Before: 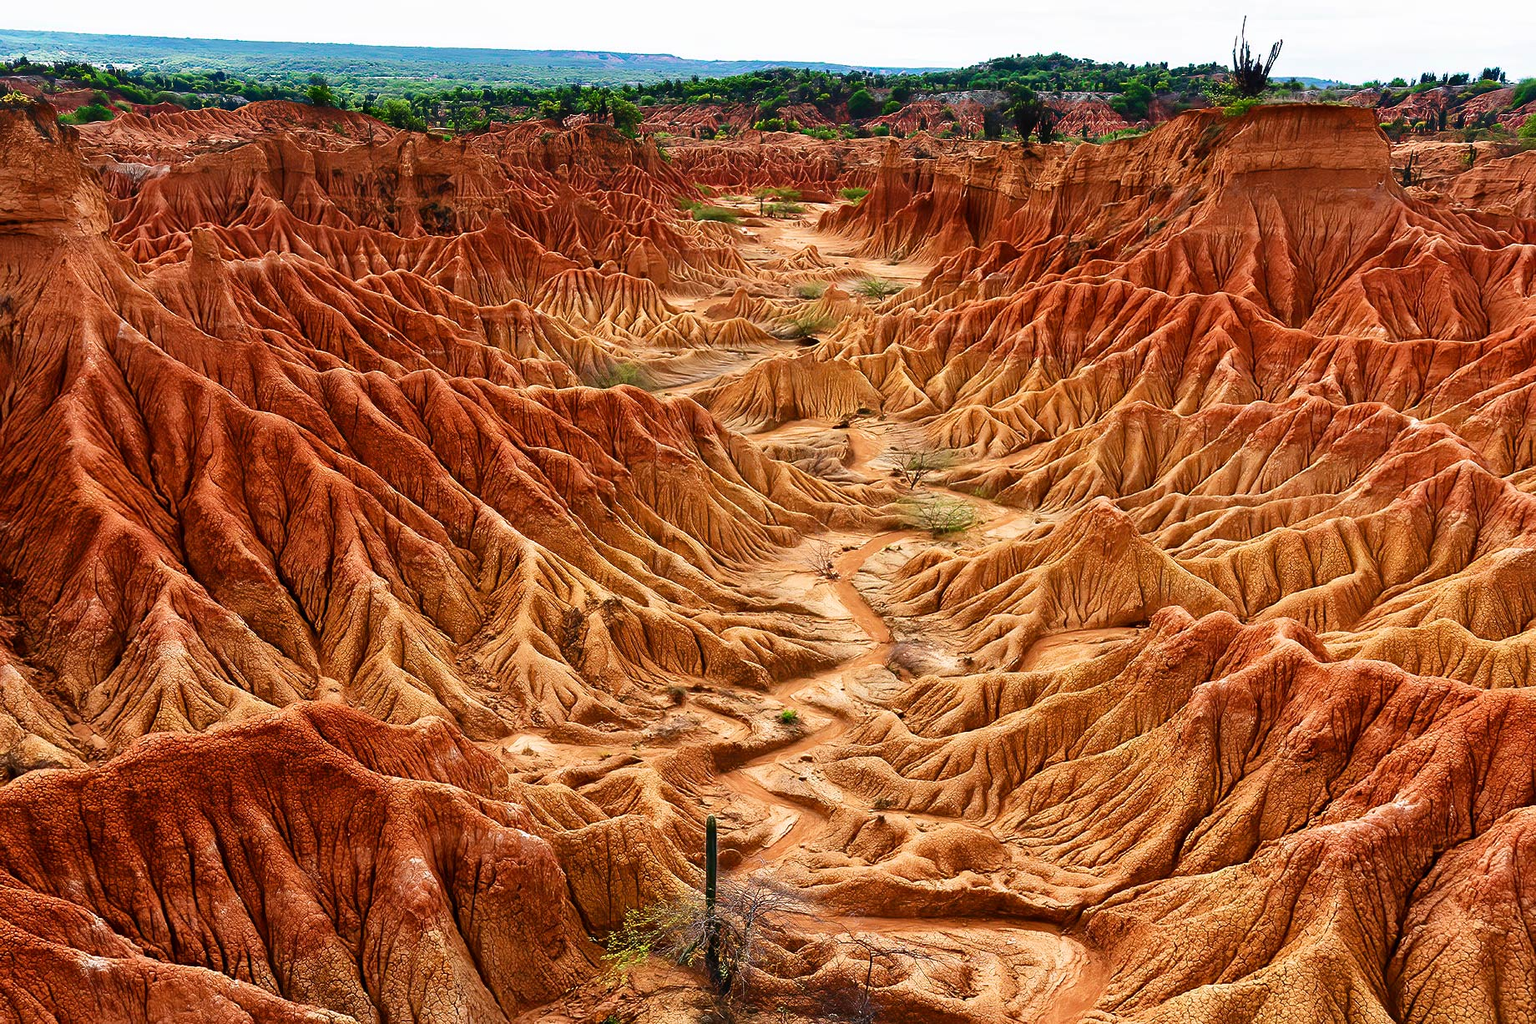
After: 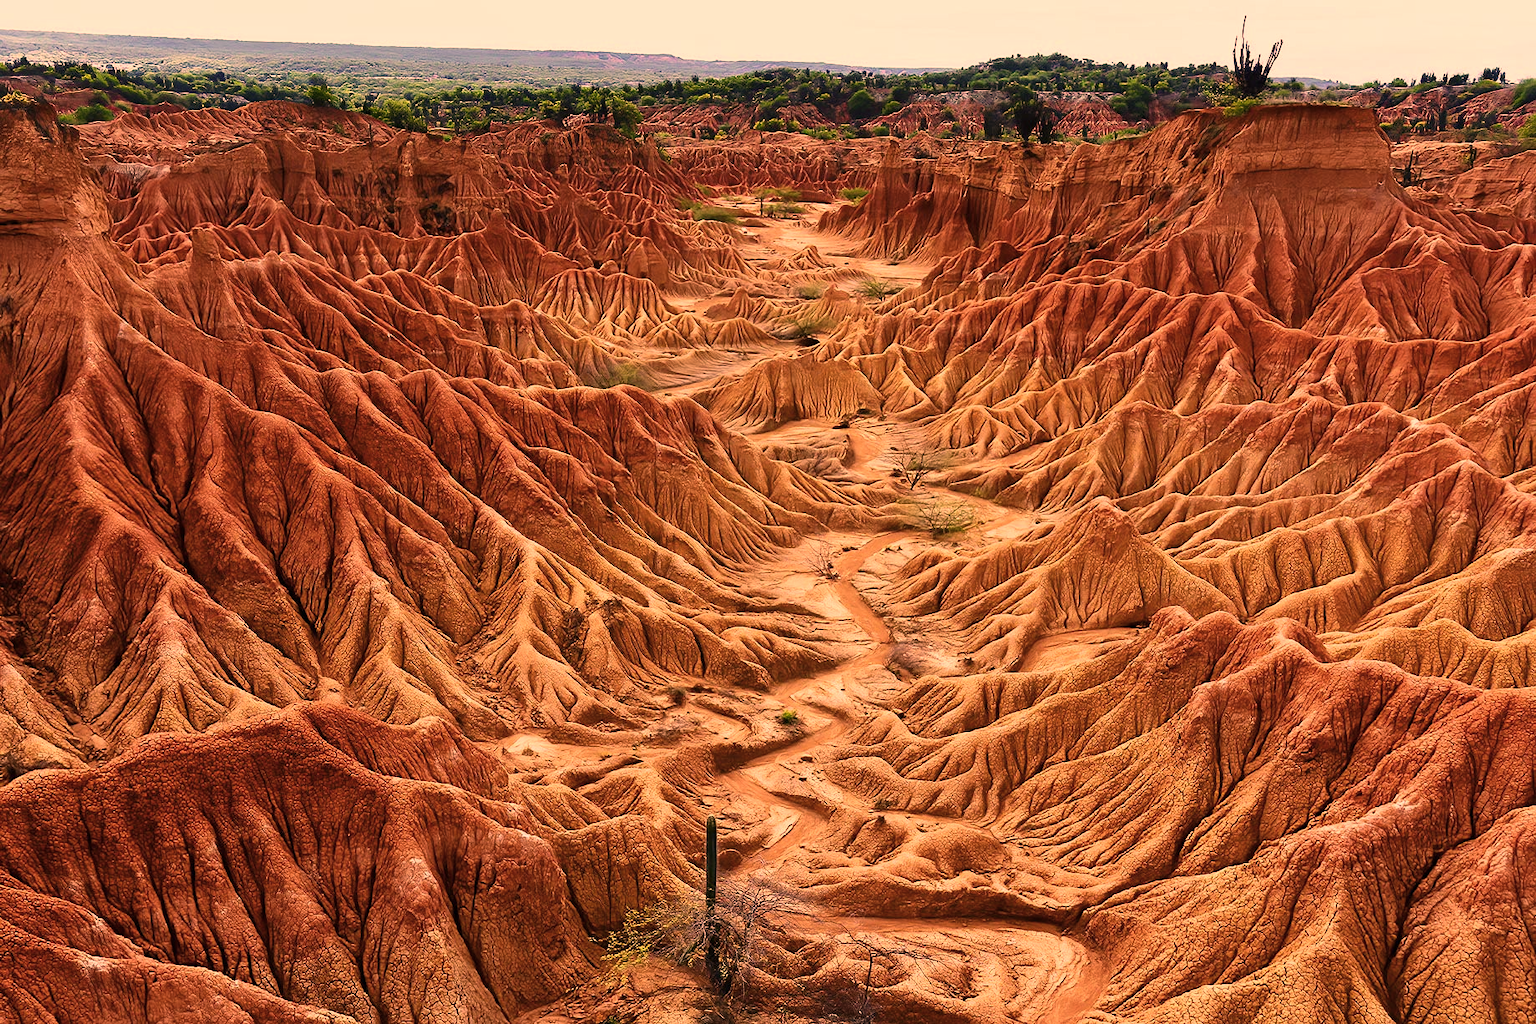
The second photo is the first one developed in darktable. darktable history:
color correction: highlights a* 39.39, highlights b* 39.8, saturation 0.693
tone equalizer: on, module defaults
color calibration: output R [1.003, 0.027, -0.041, 0], output G [-0.018, 1.043, -0.038, 0], output B [0.071, -0.086, 1.017, 0], x 0.342, y 0.355, temperature 5137.64 K
